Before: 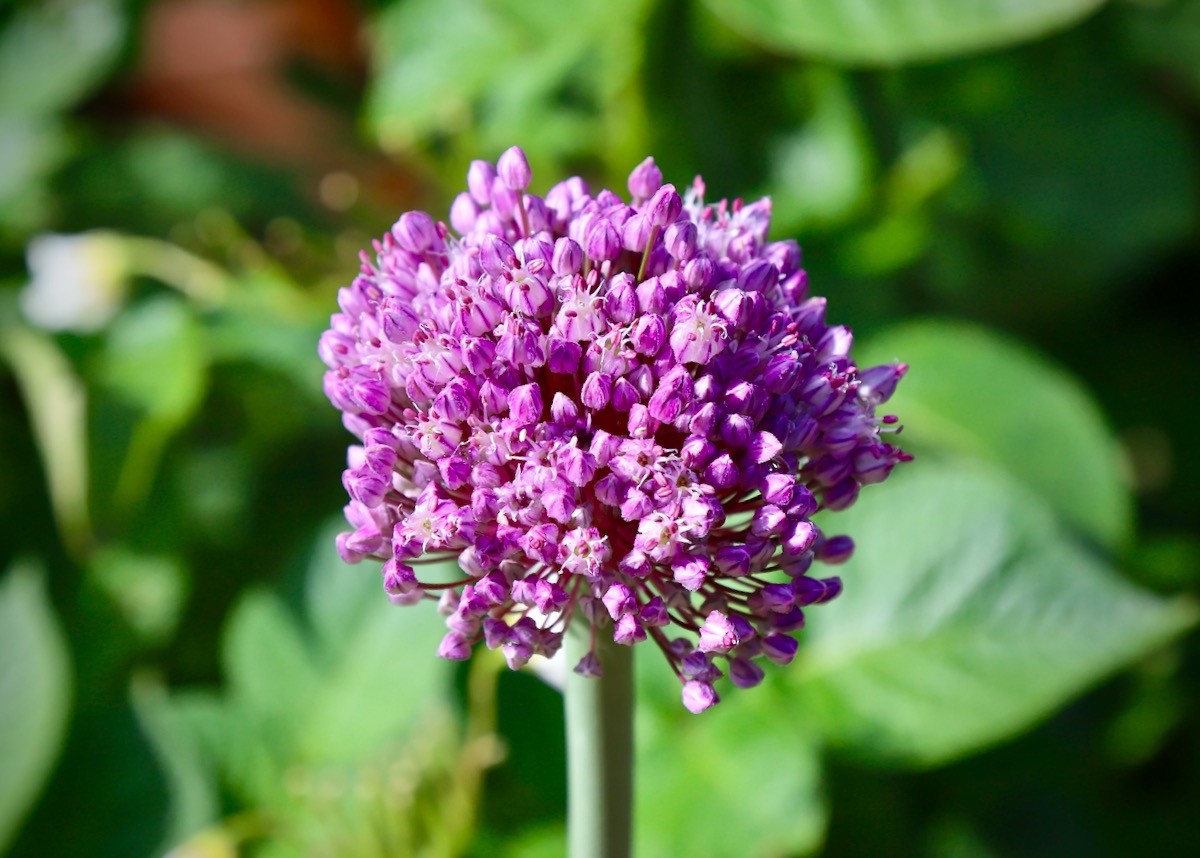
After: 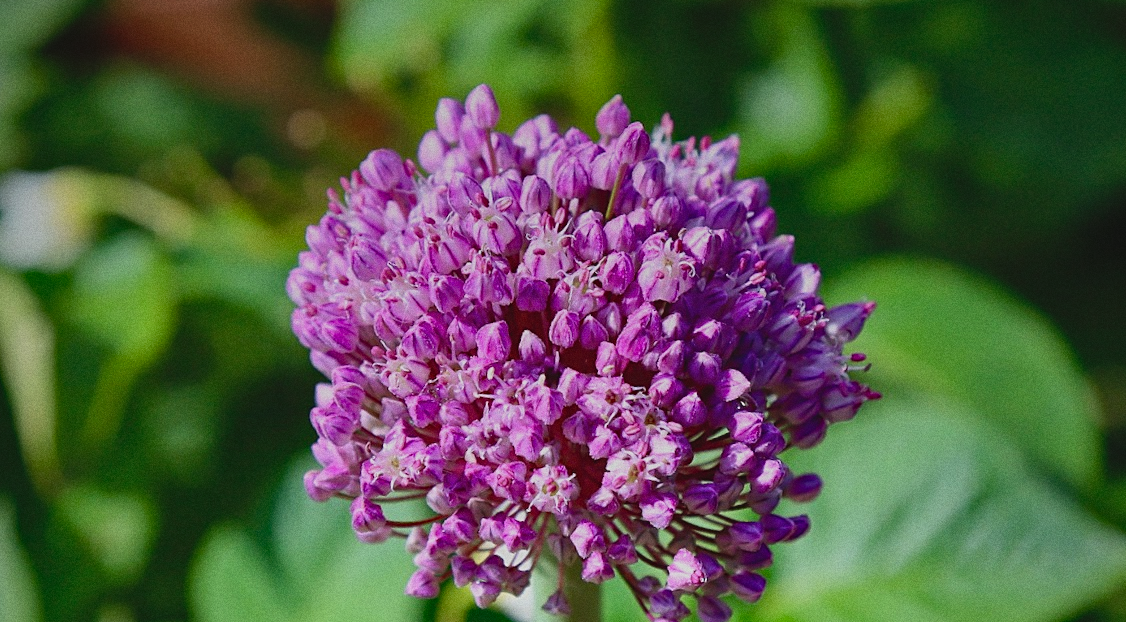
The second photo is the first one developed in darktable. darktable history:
grain: coarseness 3.21 ISO
crop: left 2.737%, top 7.287%, right 3.421%, bottom 20.179%
exposure: exposure -0.582 EV, compensate highlight preservation false
contrast brightness saturation: contrast -0.1, brightness 0.05, saturation 0.08
local contrast: highlights 100%, shadows 100%, detail 120%, midtone range 0.2
haze removal: compatibility mode true, adaptive false
sharpen: radius 1.864, amount 0.398, threshold 1.271
graduated density: on, module defaults
